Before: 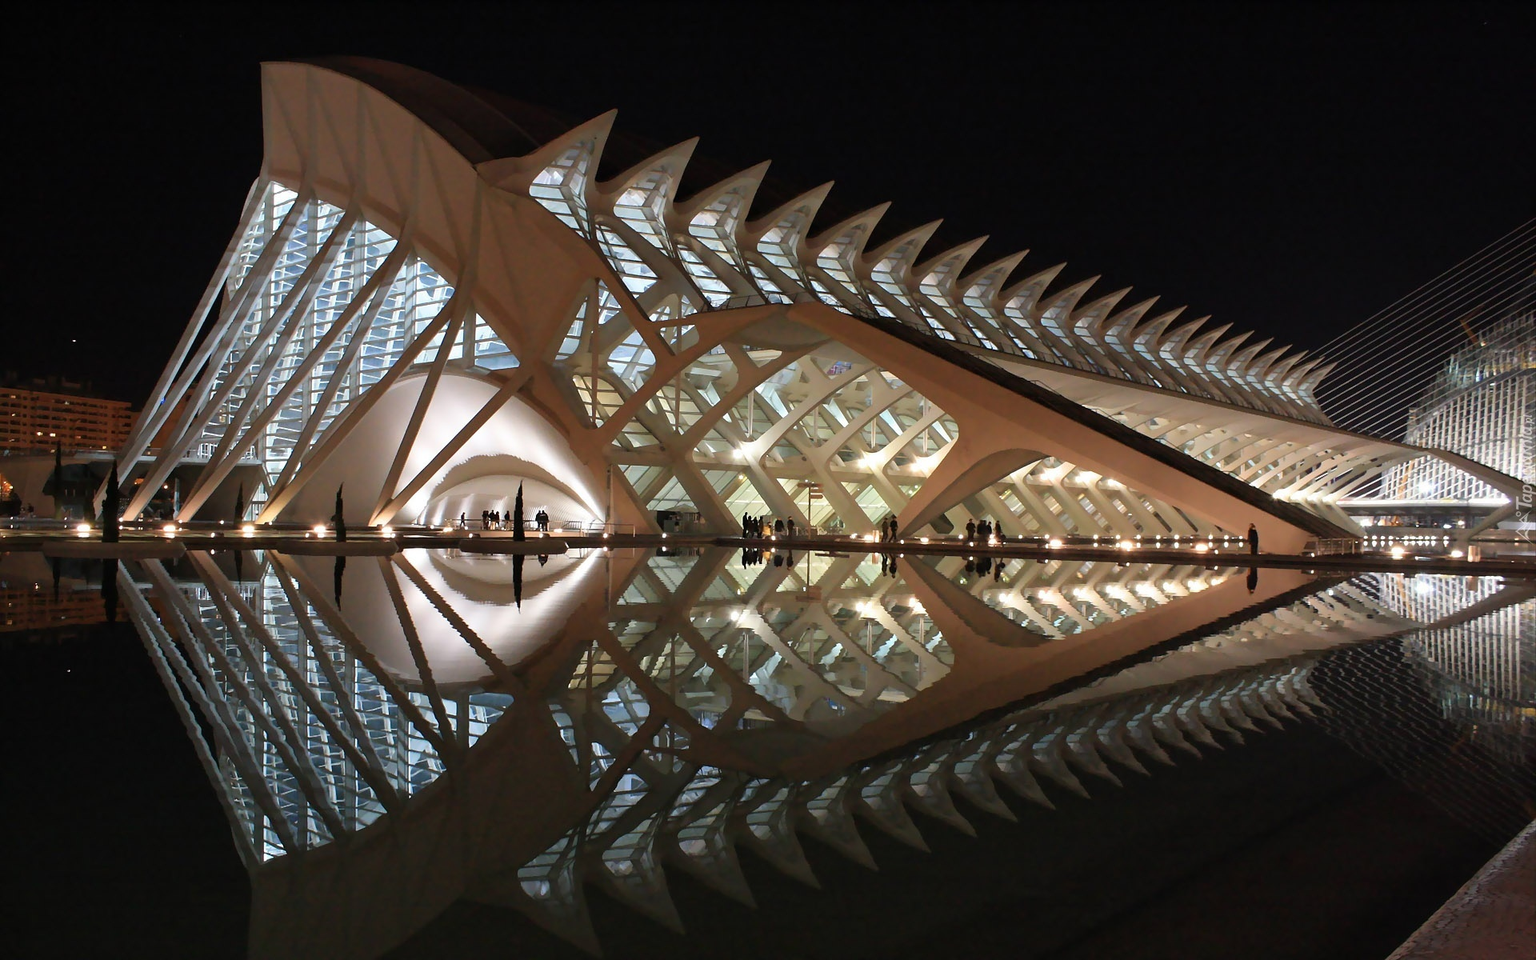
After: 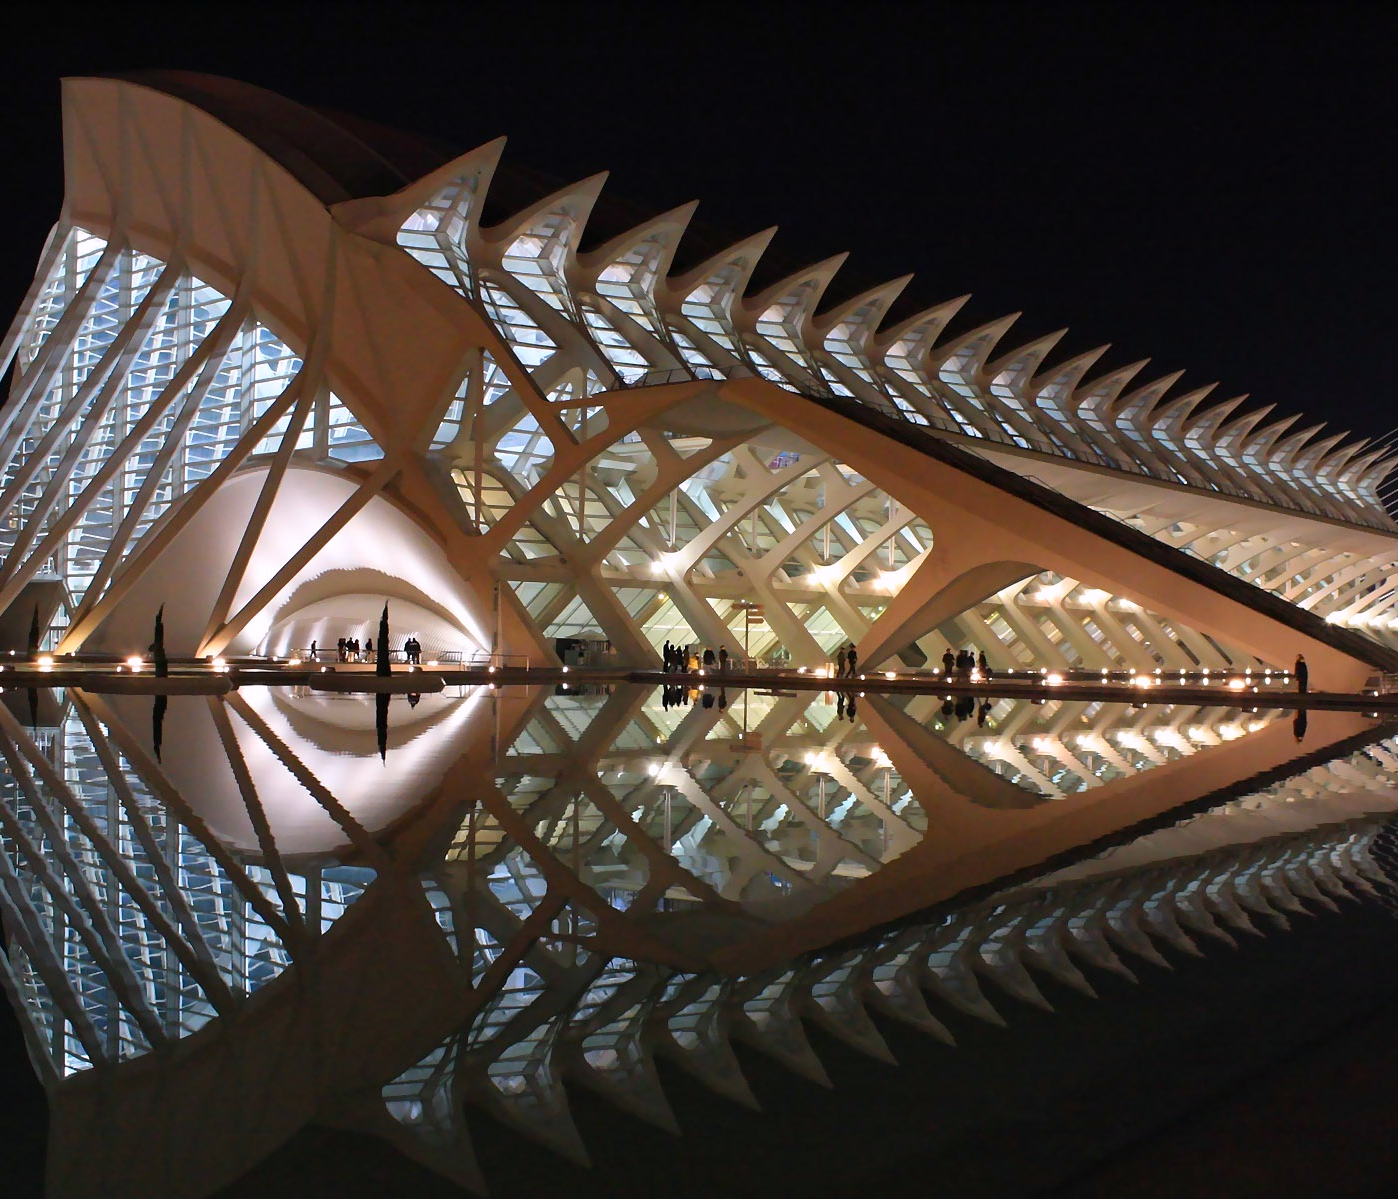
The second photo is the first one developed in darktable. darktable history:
color calibration: illuminant custom, x 0.347, y 0.366, temperature 4930.04 K
color balance rgb: shadows lift › chroma 2.005%, shadows lift › hue 248.55°, perceptual saturation grading › global saturation 25.132%
crop: left 13.812%, right 13.358%
